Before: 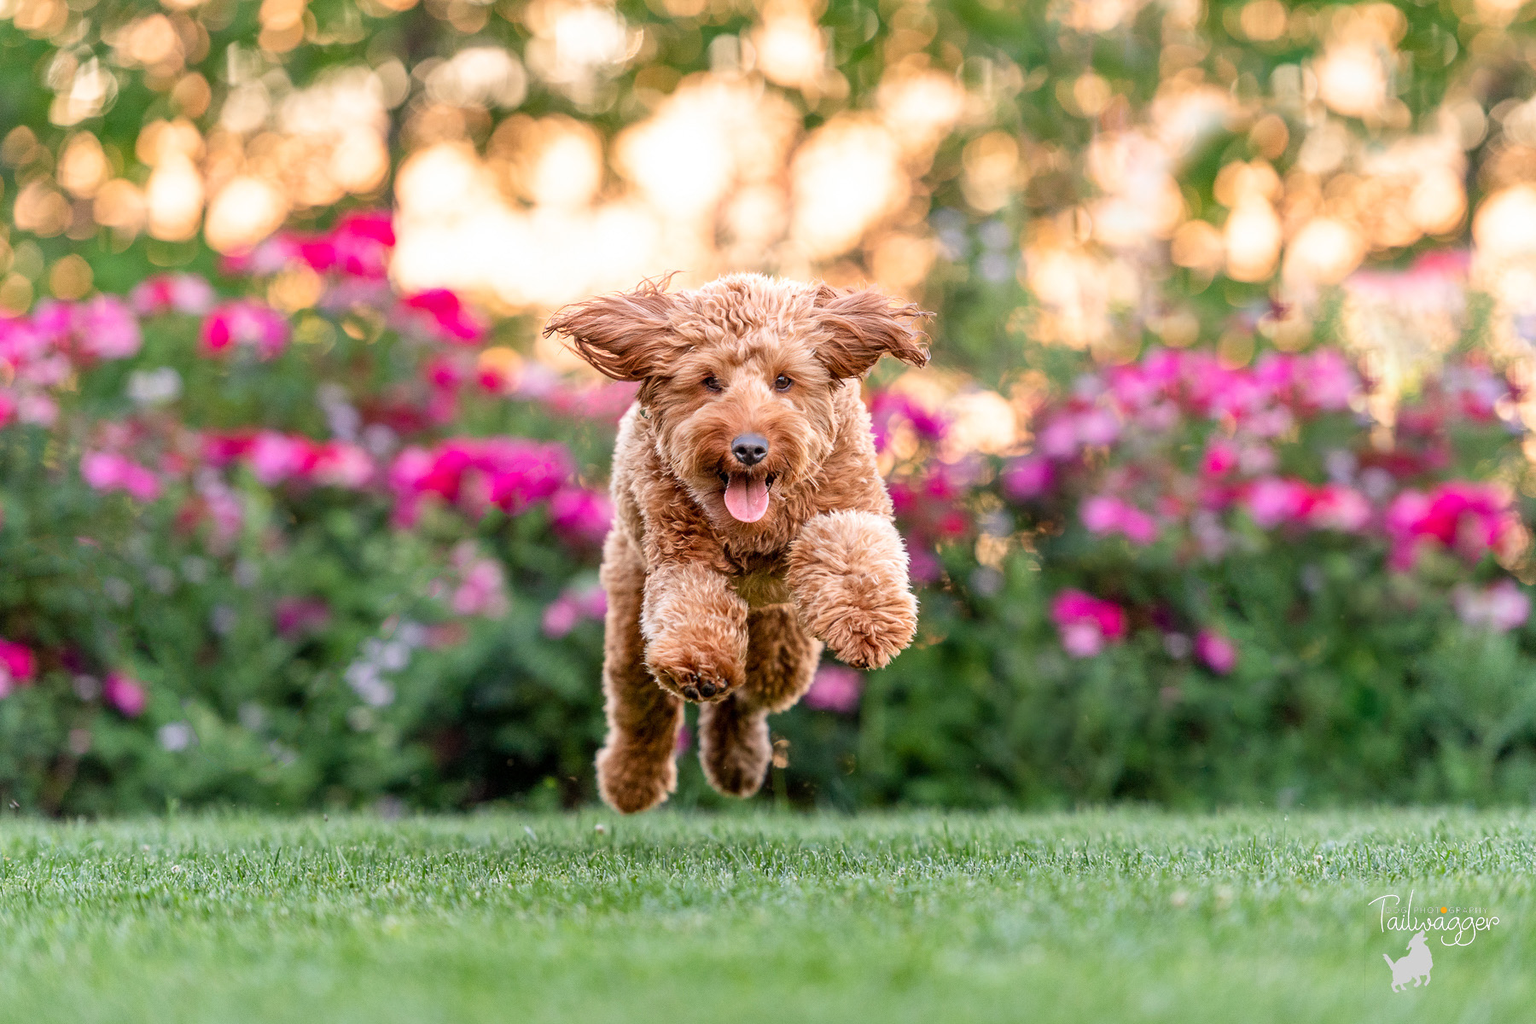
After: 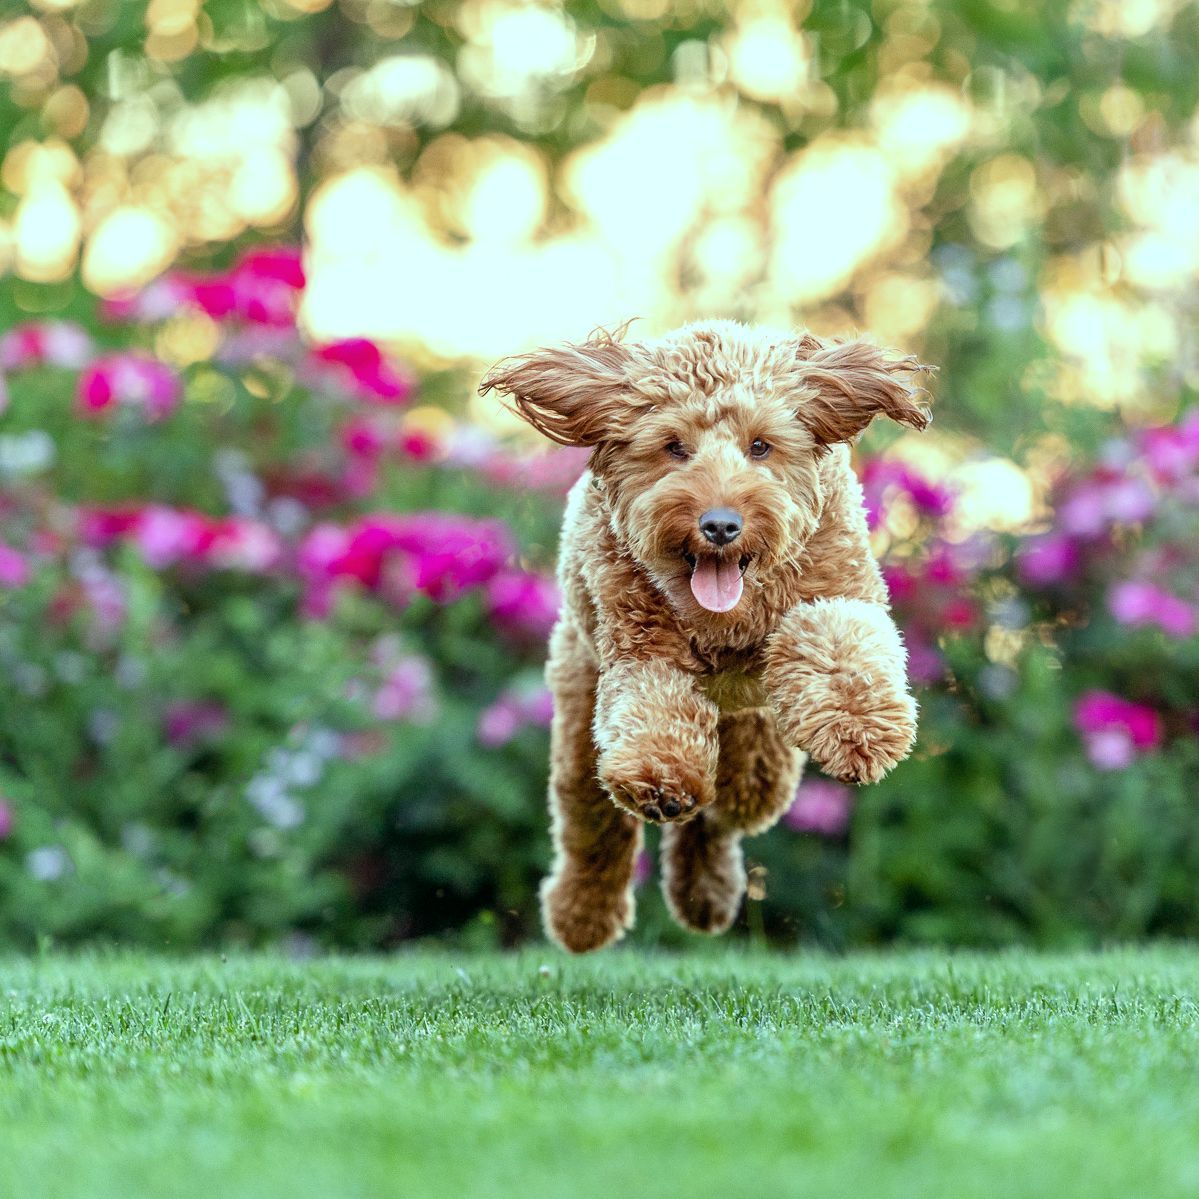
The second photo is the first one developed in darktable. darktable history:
crop and rotate: left 8.786%, right 24.548%
color balance: mode lift, gamma, gain (sRGB), lift [0.997, 0.979, 1.021, 1.011], gamma [1, 1.084, 0.916, 0.998], gain [1, 0.87, 1.13, 1.101], contrast 4.55%, contrast fulcrum 38.24%, output saturation 104.09%
